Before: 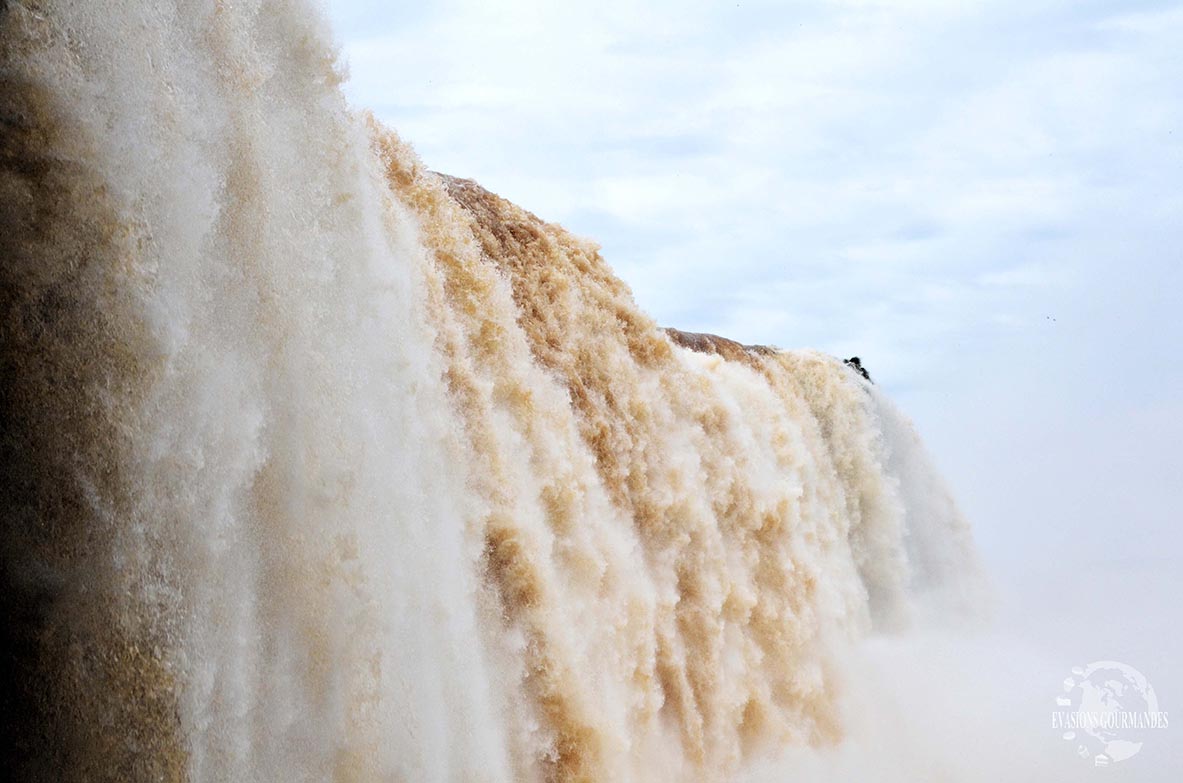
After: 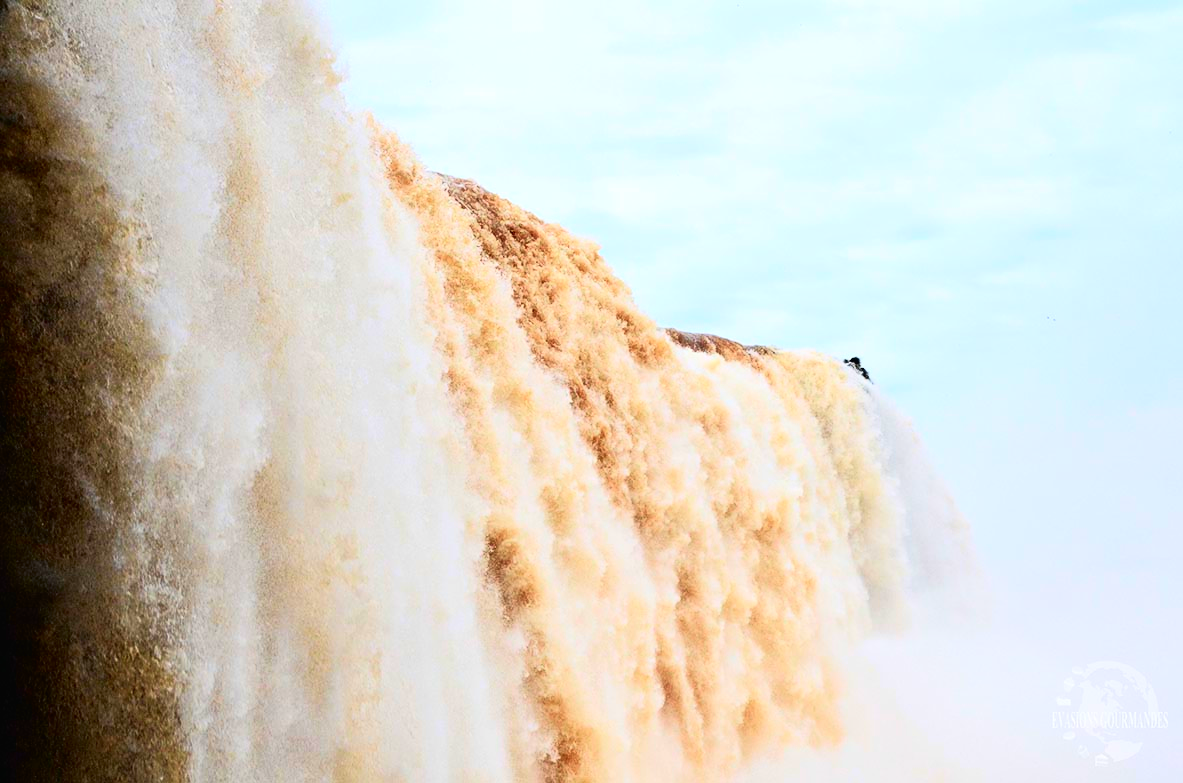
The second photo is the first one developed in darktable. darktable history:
tone curve: curves: ch0 [(0, 0.013) (0.074, 0.044) (0.251, 0.234) (0.472, 0.511) (0.63, 0.752) (0.746, 0.866) (0.899, 0.956) (1, 1)]; ch1 [(0, 0) (0.08, 0.08) (0.347, 0.394) (0.455, 0.441) (0.5, 0.5) (0.517, 0.53) (0.563, 0.611) (0.617, 0.682) (0.756, 0.788) (0.92, 0.92) (1, 1)]; ch2 [(0, 0) (0.096, 0.056) (0.304, 0.204) (0.5, 0.5) (0.539, 0.575) (0.597, 0.644) (0.92, 0.92) (1, 1)], color space Lab, independent channels, preserve colors none
